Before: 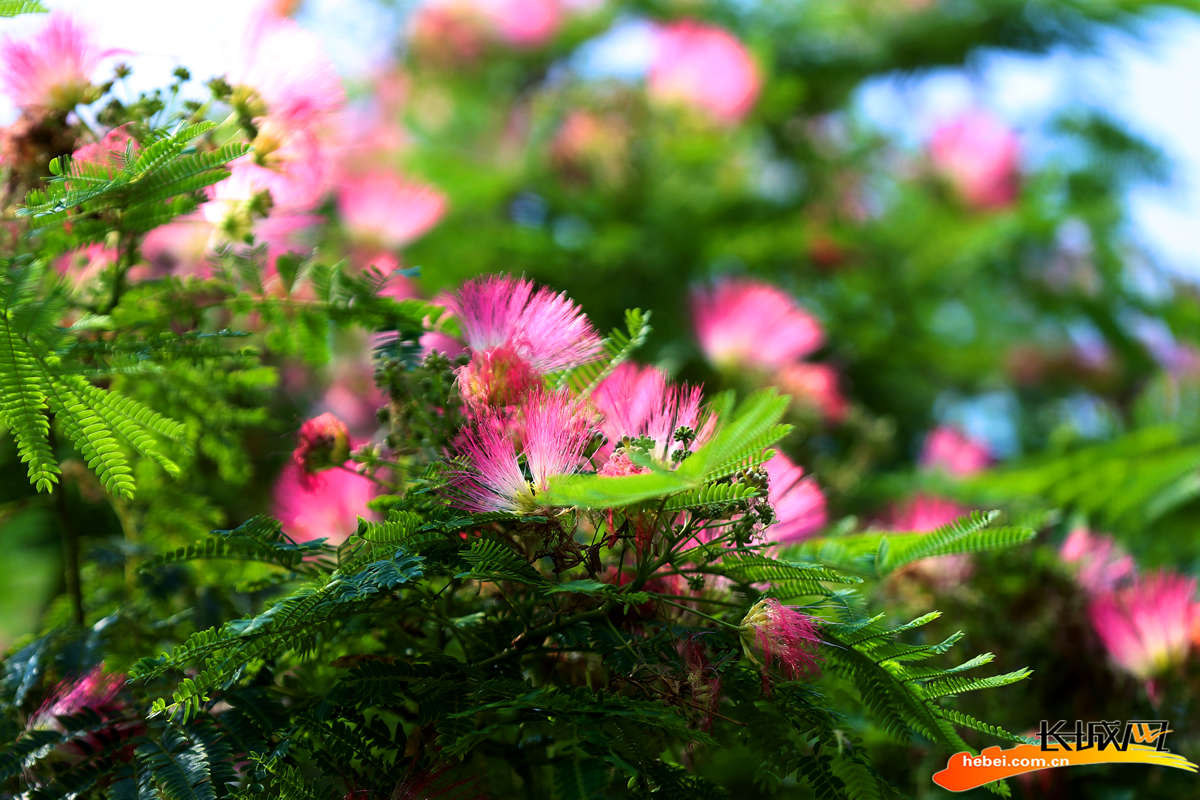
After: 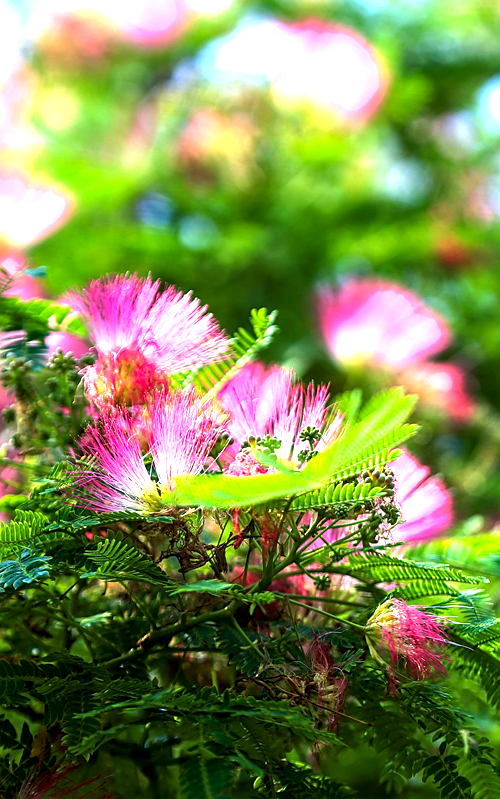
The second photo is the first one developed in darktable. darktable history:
exposure: black level correction 0, exposure 1.2 EV, compensate exposure bias true, compensate highlight preservation false
sharpen: radius 1.864, amount 0.398, threshold 1.271
local contrast: detail 130%
crop: left 31.229%, right 27.105%
contrast brightness saturation: contrast 0.04, saturation 0.07
